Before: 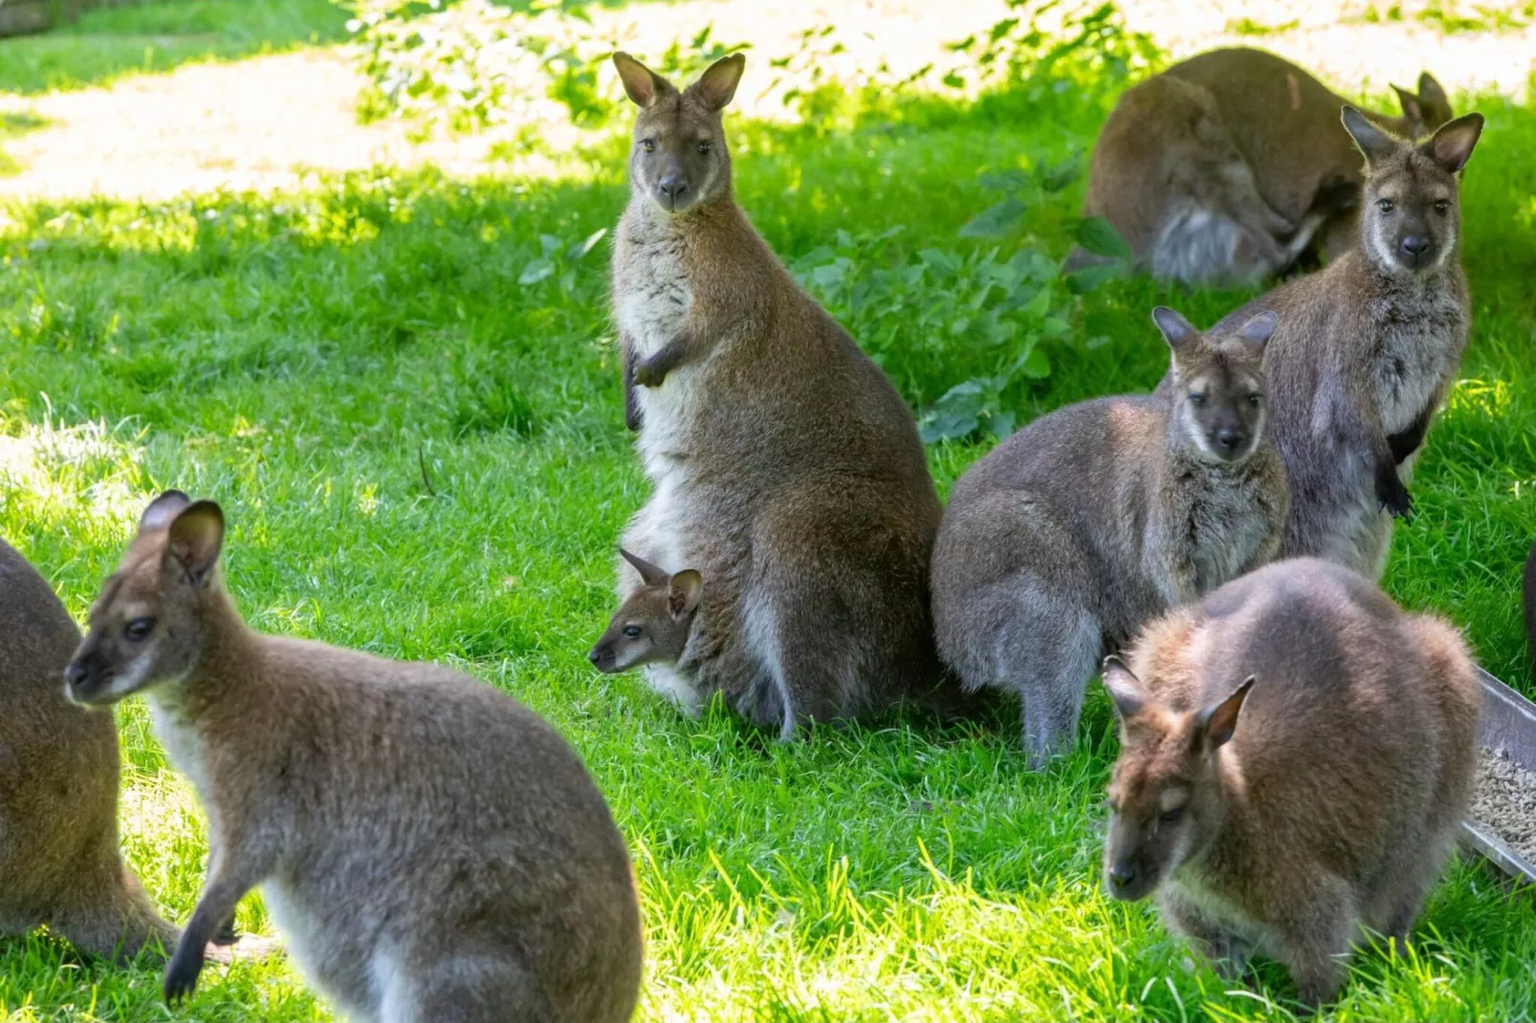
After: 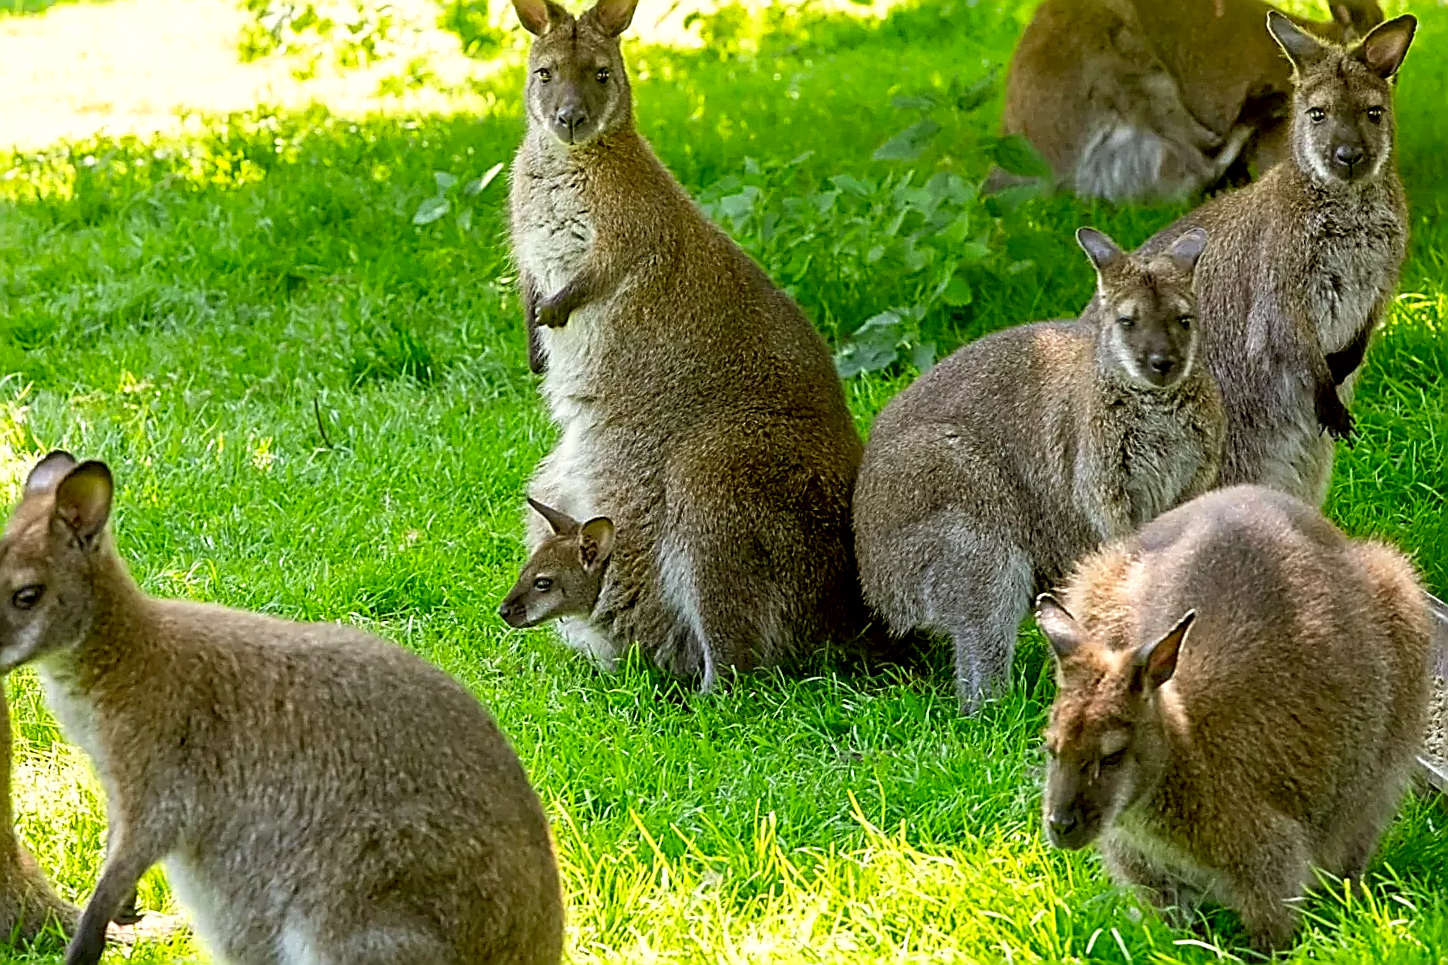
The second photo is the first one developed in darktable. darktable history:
exposure: black level correction 0.007, exposure 0.158 EV, compensate exposure bias true, compensate highlight preservation false
crop and rotate: angle 1.75°, left 5.684%, top 5.705%
sharpen: amount 1.854
color correction: highlights a* -1.3, highlights b* 10.46, shadows a* 0.22, shadows b* 19.06
